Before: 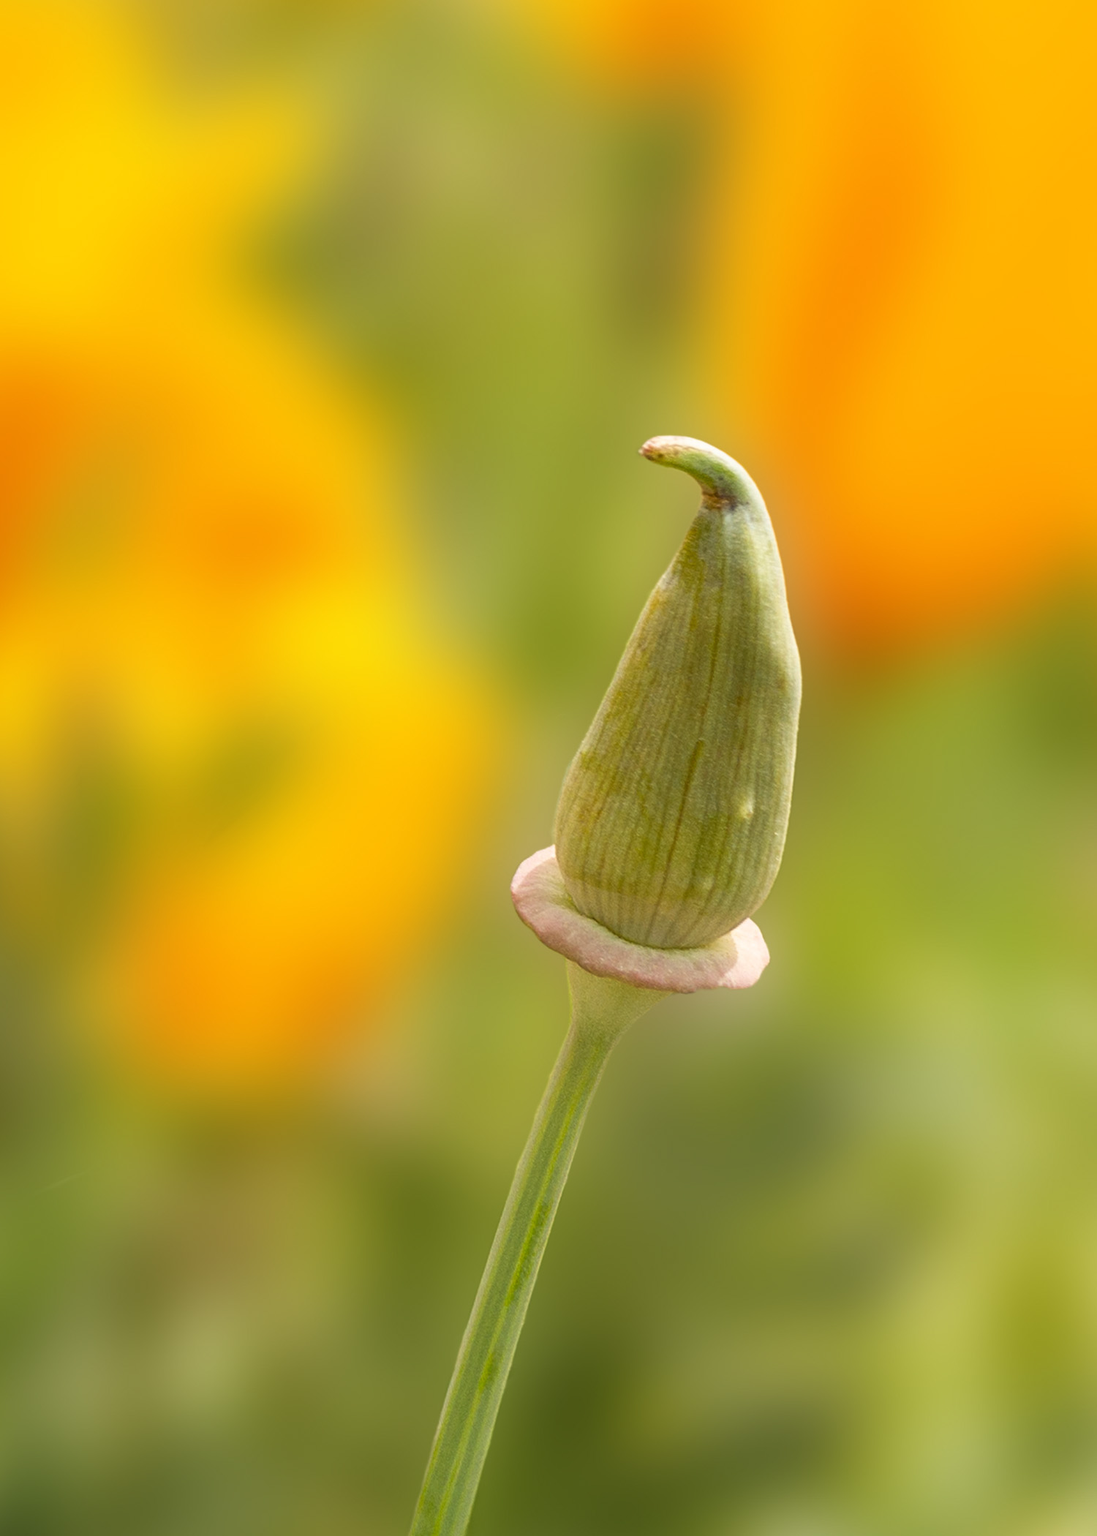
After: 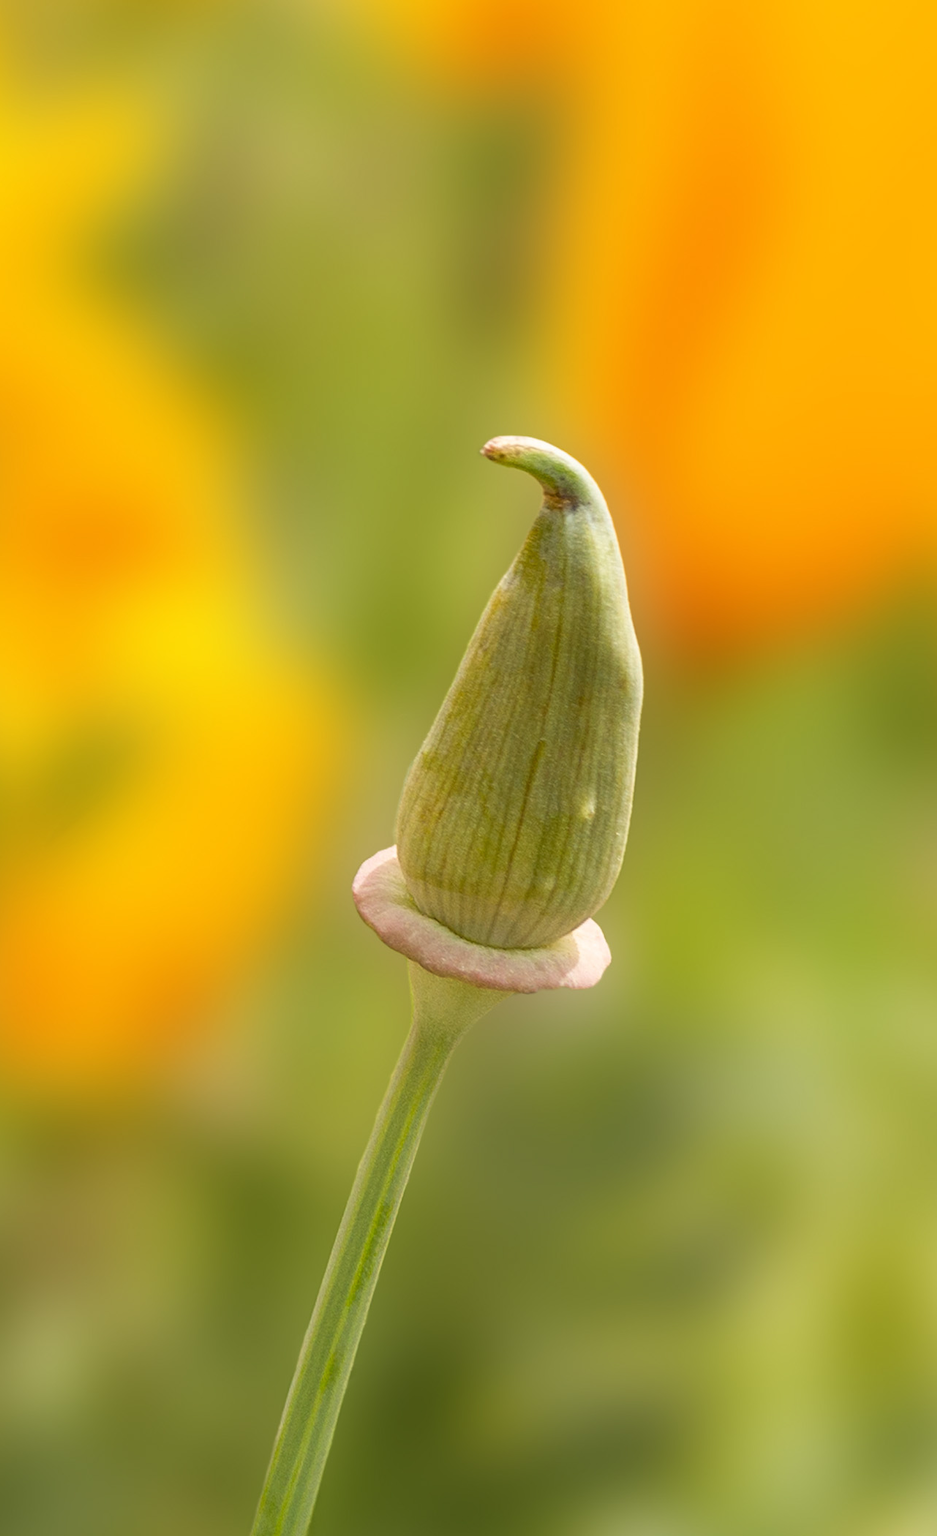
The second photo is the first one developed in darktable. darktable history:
crop and rotate: left 14.521%
